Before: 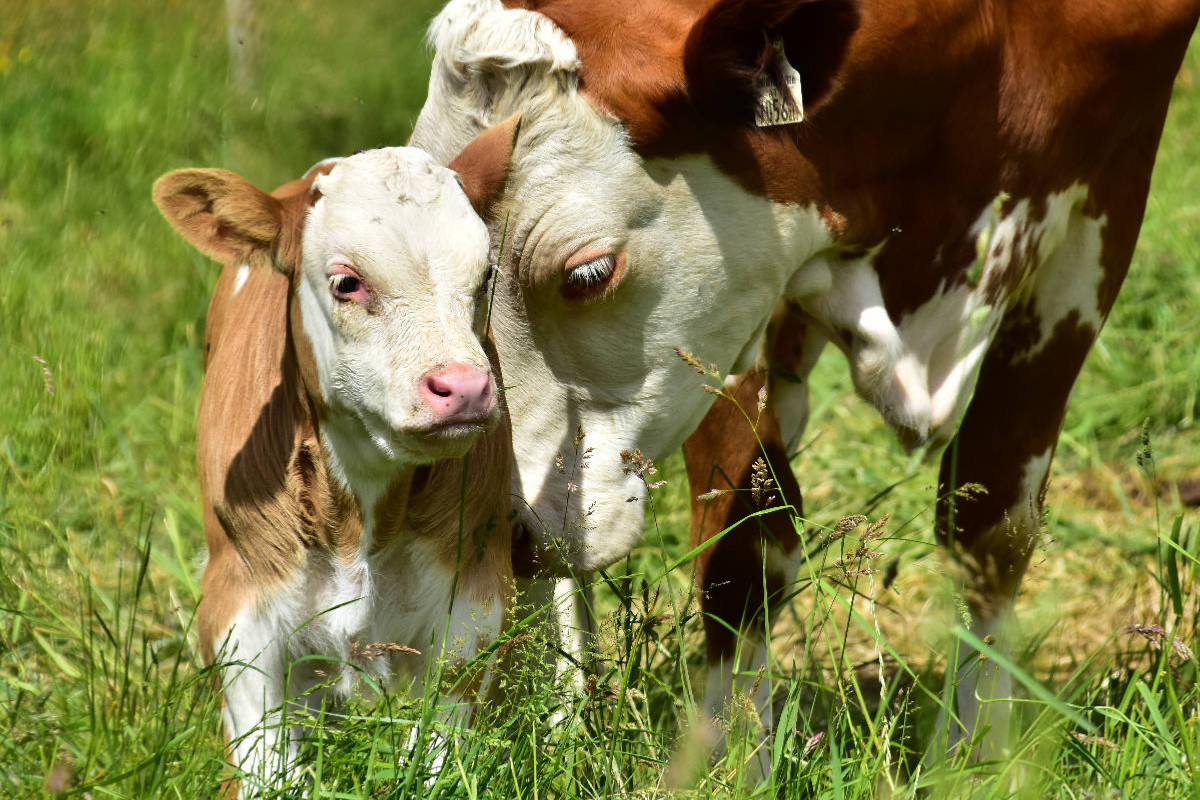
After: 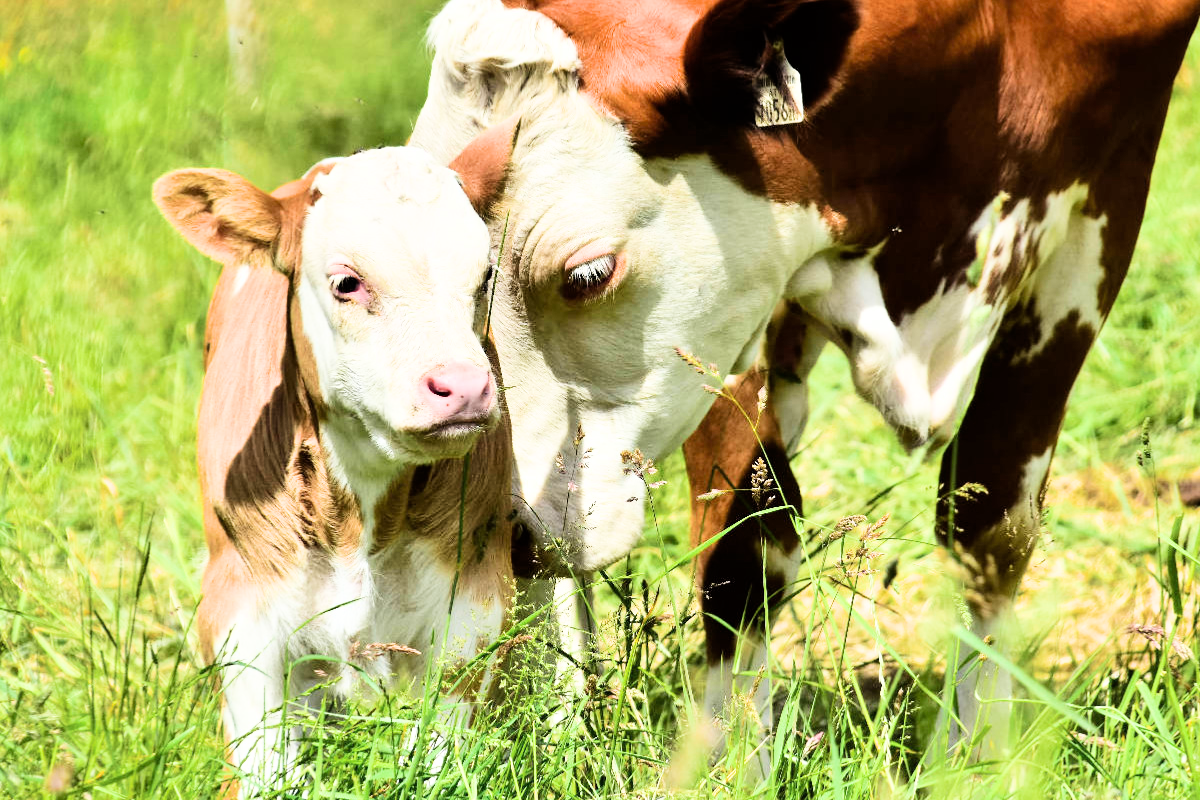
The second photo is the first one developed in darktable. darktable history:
exposure: black level correction 0, exposure 1.448 EV, compensate exposure bias true, compensate highlight preservation false
filmic rgb: black relative exposure -8 EV, white relative exposure 4.01 EV, hardness 4.21, contrast 1.364
